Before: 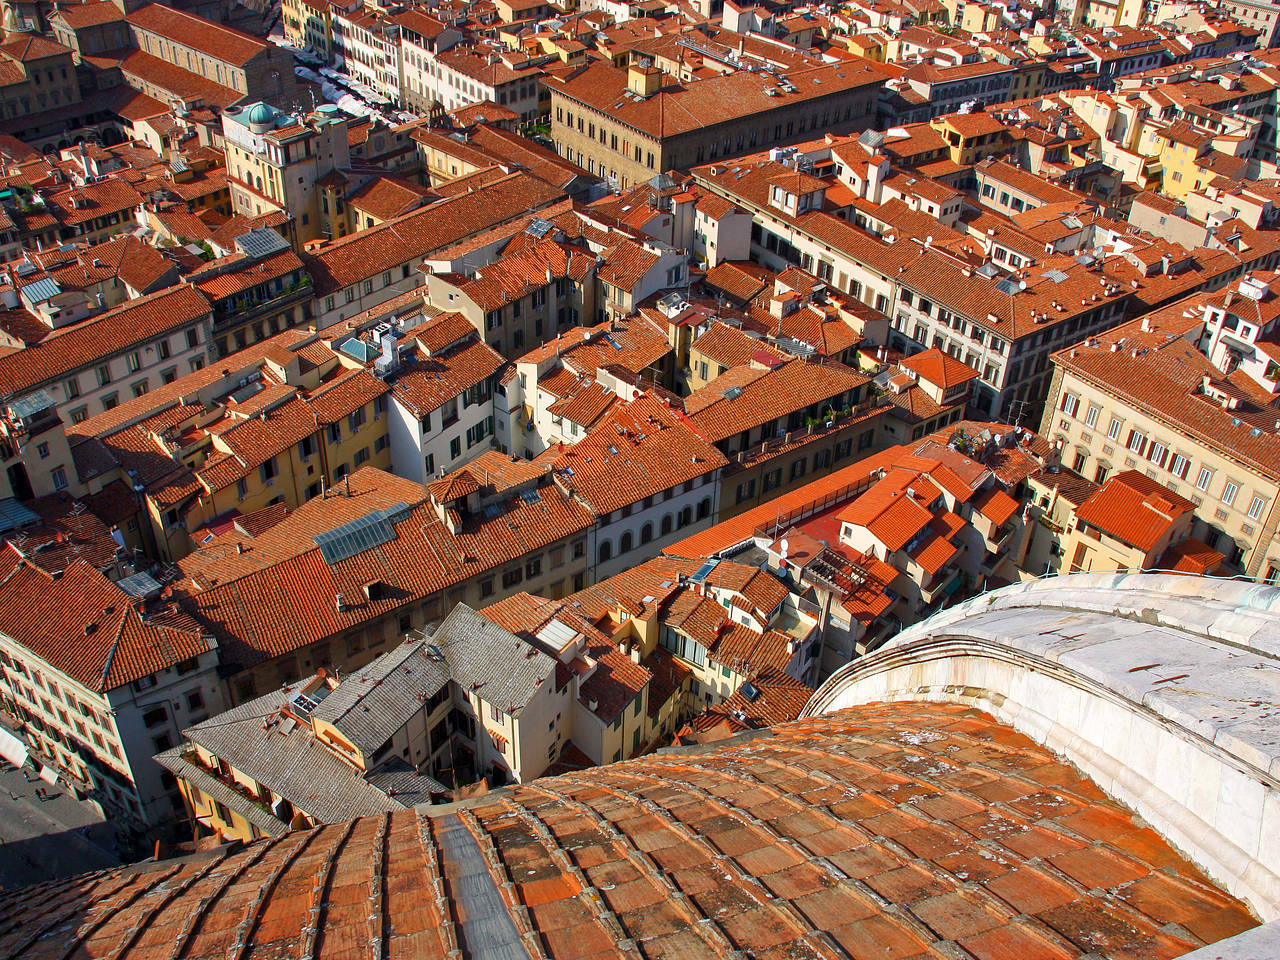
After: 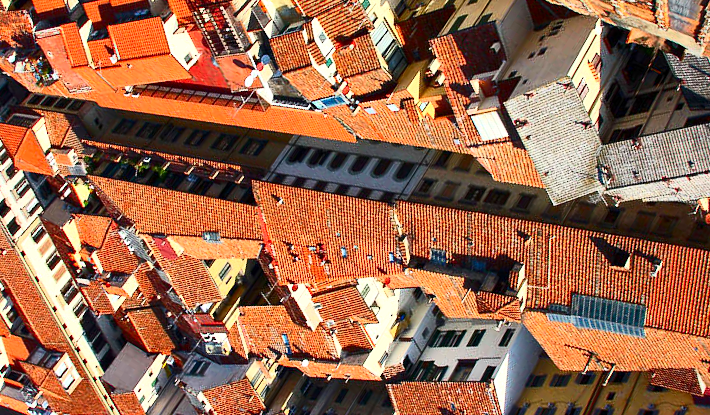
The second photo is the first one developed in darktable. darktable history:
exposure: exposure 0.376 EV, compensate exposure bias true, compensate highlight preservation false
local contrast: mode bilateral grid, contrast 15, coarseness 36, detail 104%, midtone range 0.2
crop and rotate: angle 147.93°, left 9.153%, top 15.574%, right 4.495%, bottom 17.055%
contrast brightness saturation: contrast 0.399, brightness 0.105, saturation 0.21
